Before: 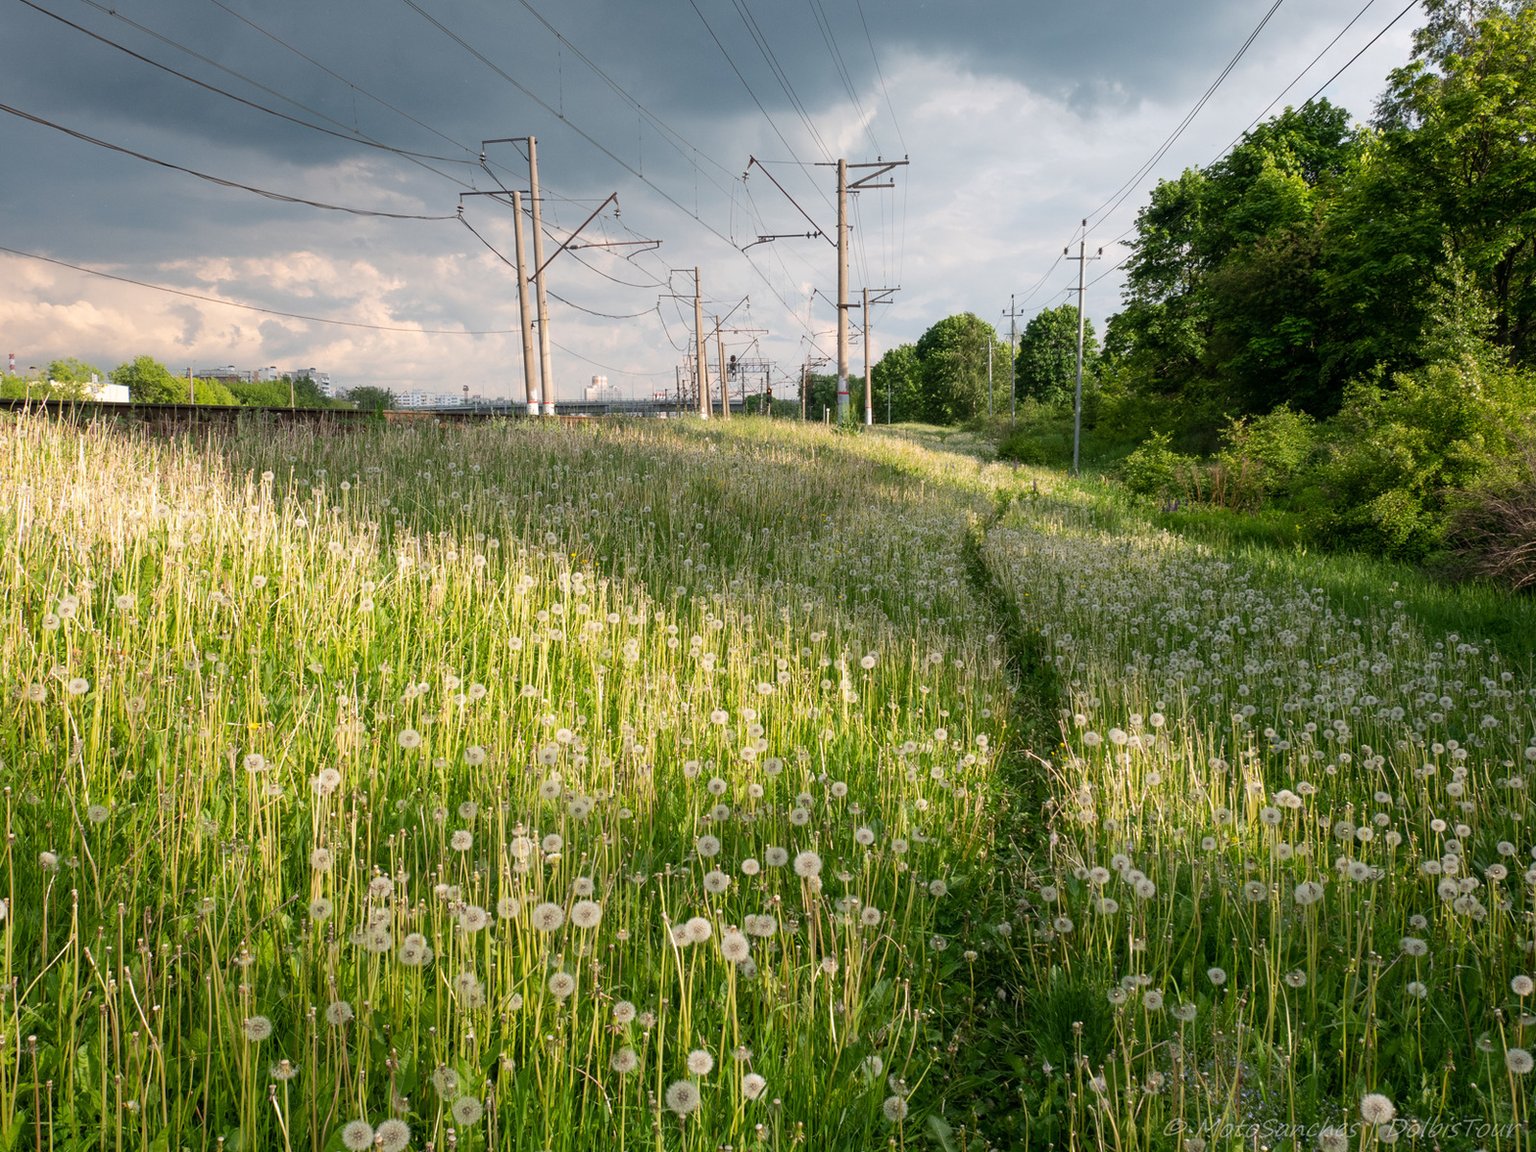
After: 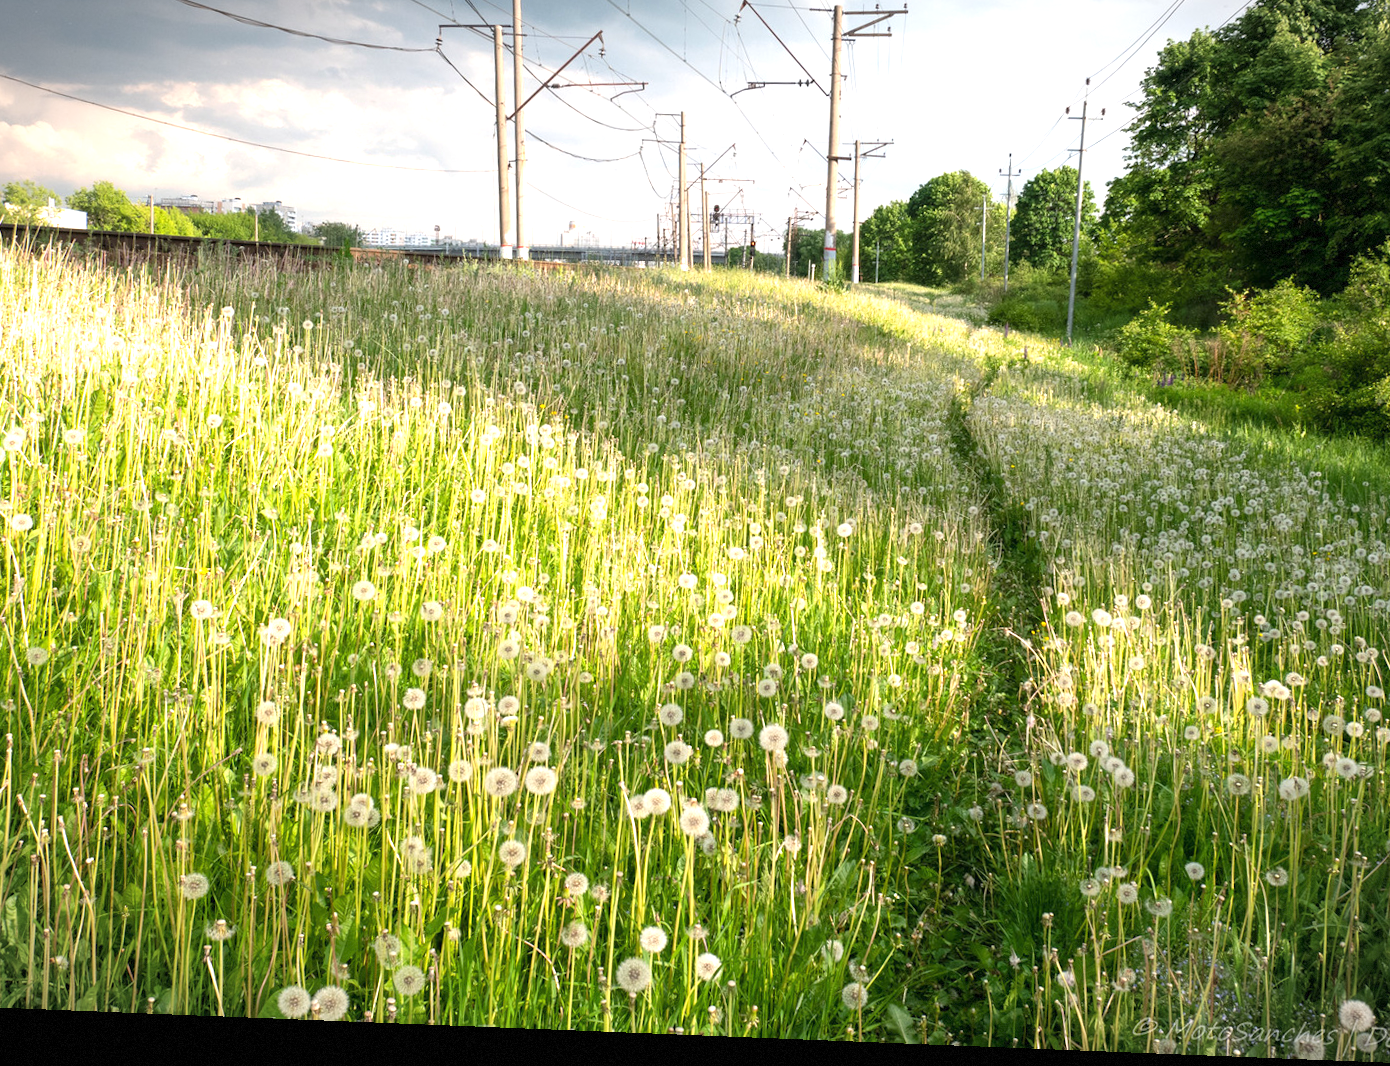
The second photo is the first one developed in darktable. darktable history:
exposure: black level correction 0, exposure 0.9 EV, compensate highlight preservation false
crop and rotate: left 4.842%, top 15.51%, right 10.668%
vignetting: fall-off start 100%, brightness -0.406, saturation -0.3, width/height ratio 1.324, dithering 8-bit output, unbound false
rotate and perspective: rotation 2.27°, automatic cropping off
